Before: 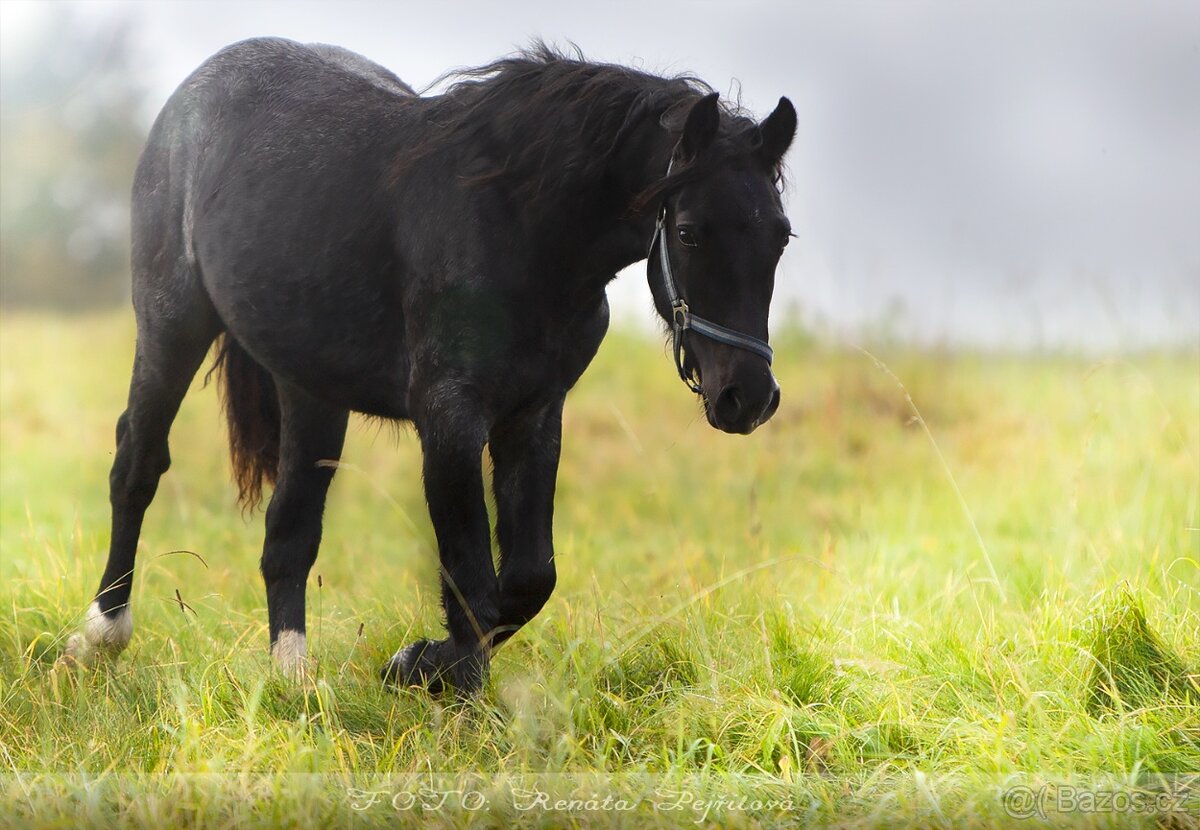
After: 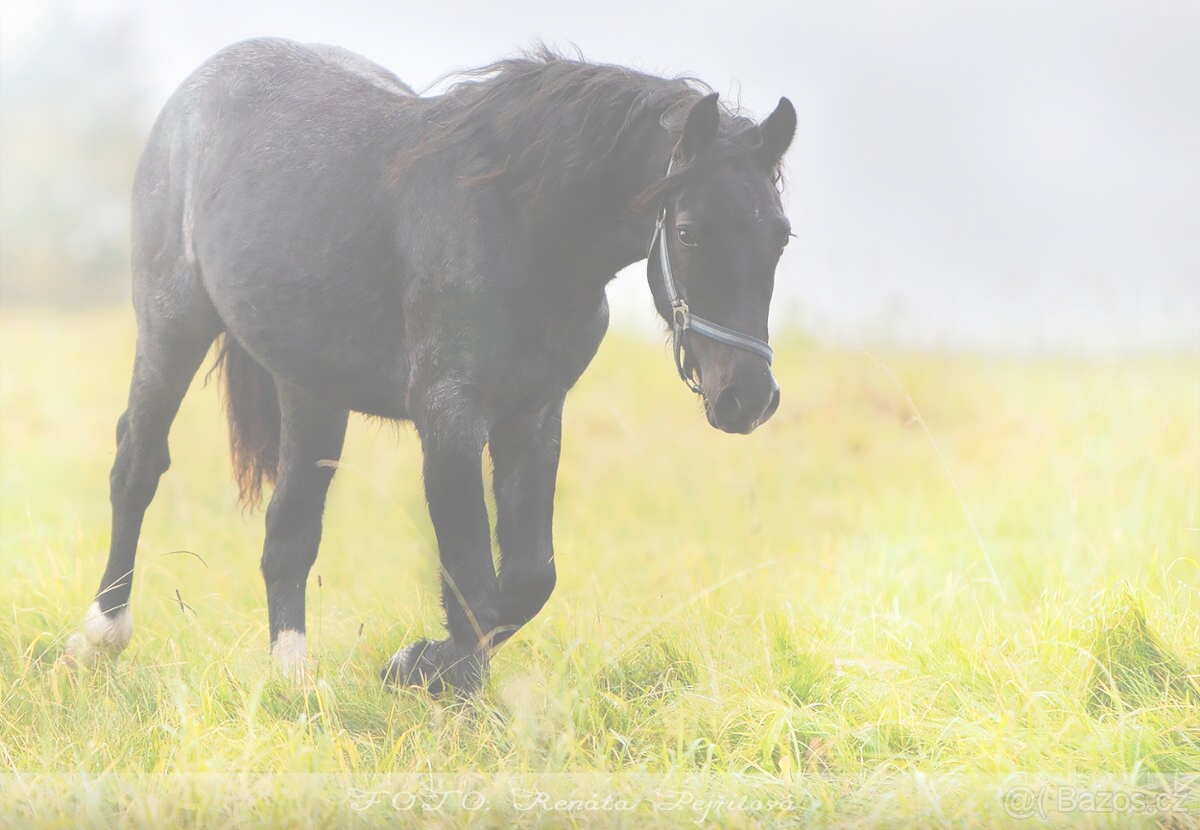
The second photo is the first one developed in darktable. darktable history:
exposure: black level correction -0.062, exposure -0.05 EV, compensate highlight preservation false
contrast brightness saturation: brightness 0.29
tone curve: curves: ch0 [(0, 0) (0.003, 0.075) (0.011, 0.079) (0.025, 0.079) (0.044, 0.082) (0.069, 0.085) (0.1, 0.089) (0.136, 0.096) (0.177, 0.105) (0.224, 0.14) (0.277, 0.202) (0.335, 0.304) (0.399, 0.417) (0.468, 0.521) (0.543, 0.636) (0.623, 0.726) (0.709, 0.801) (0.801, 0.878) (0.898, 0.927) (1, 1)], preserve colors none
